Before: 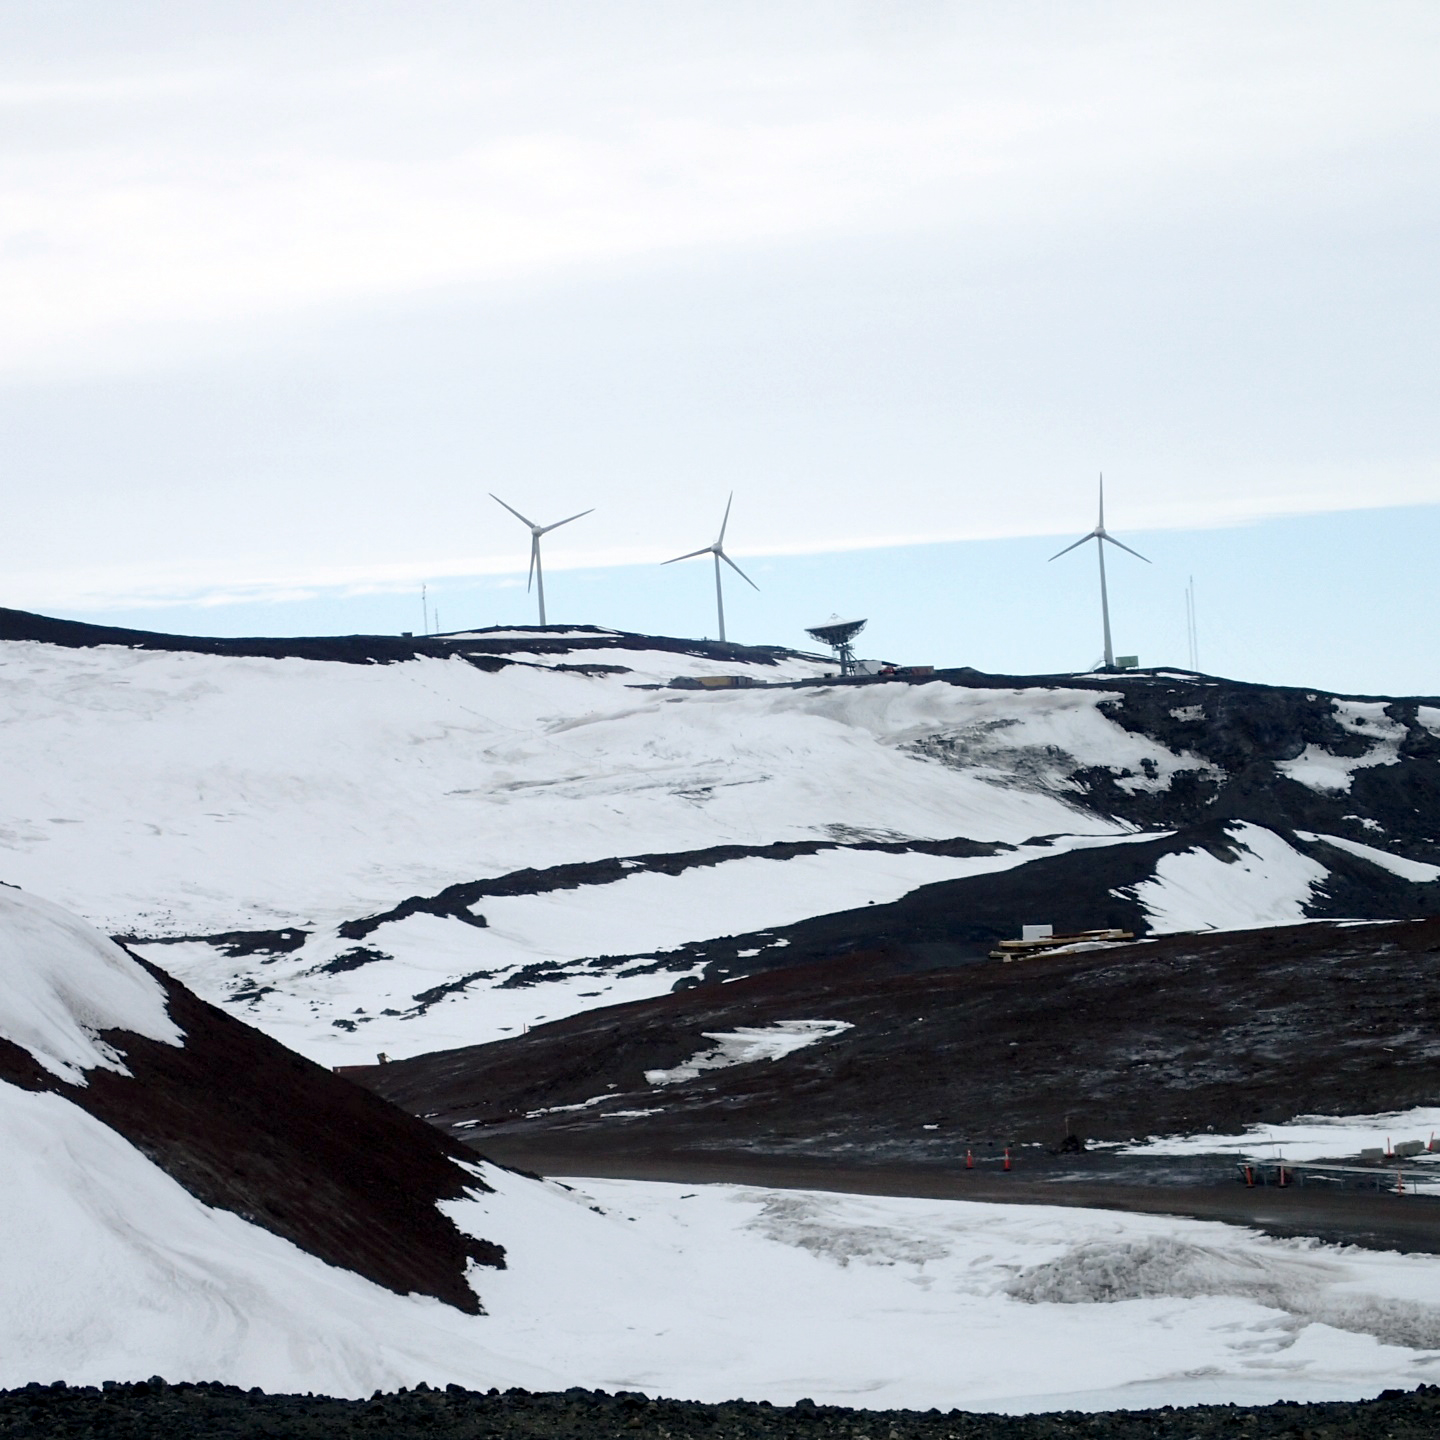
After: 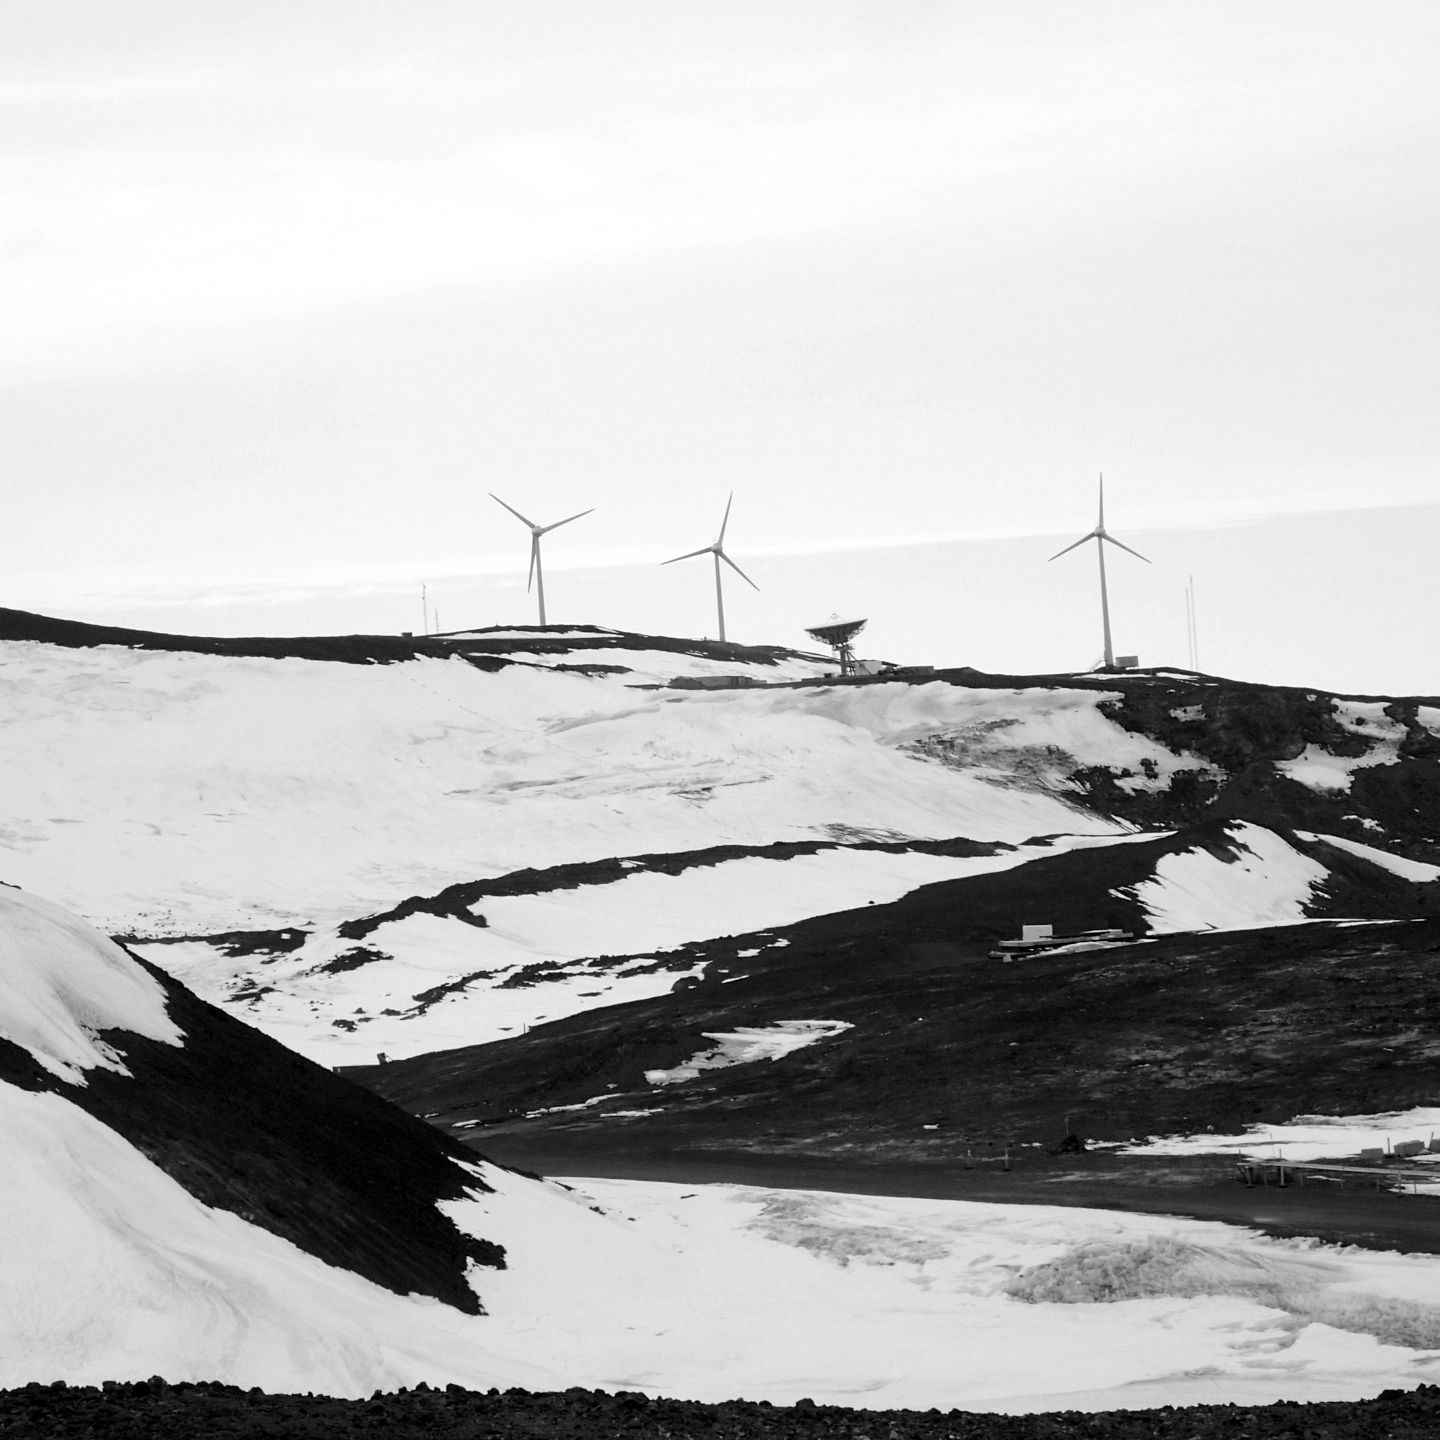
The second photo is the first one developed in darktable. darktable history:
color calibration: output gray [0.28, 0.41, 0.31, 0], illuminant as shot in camera, x 0.37, y 0.382, temperature 4315.49 K
